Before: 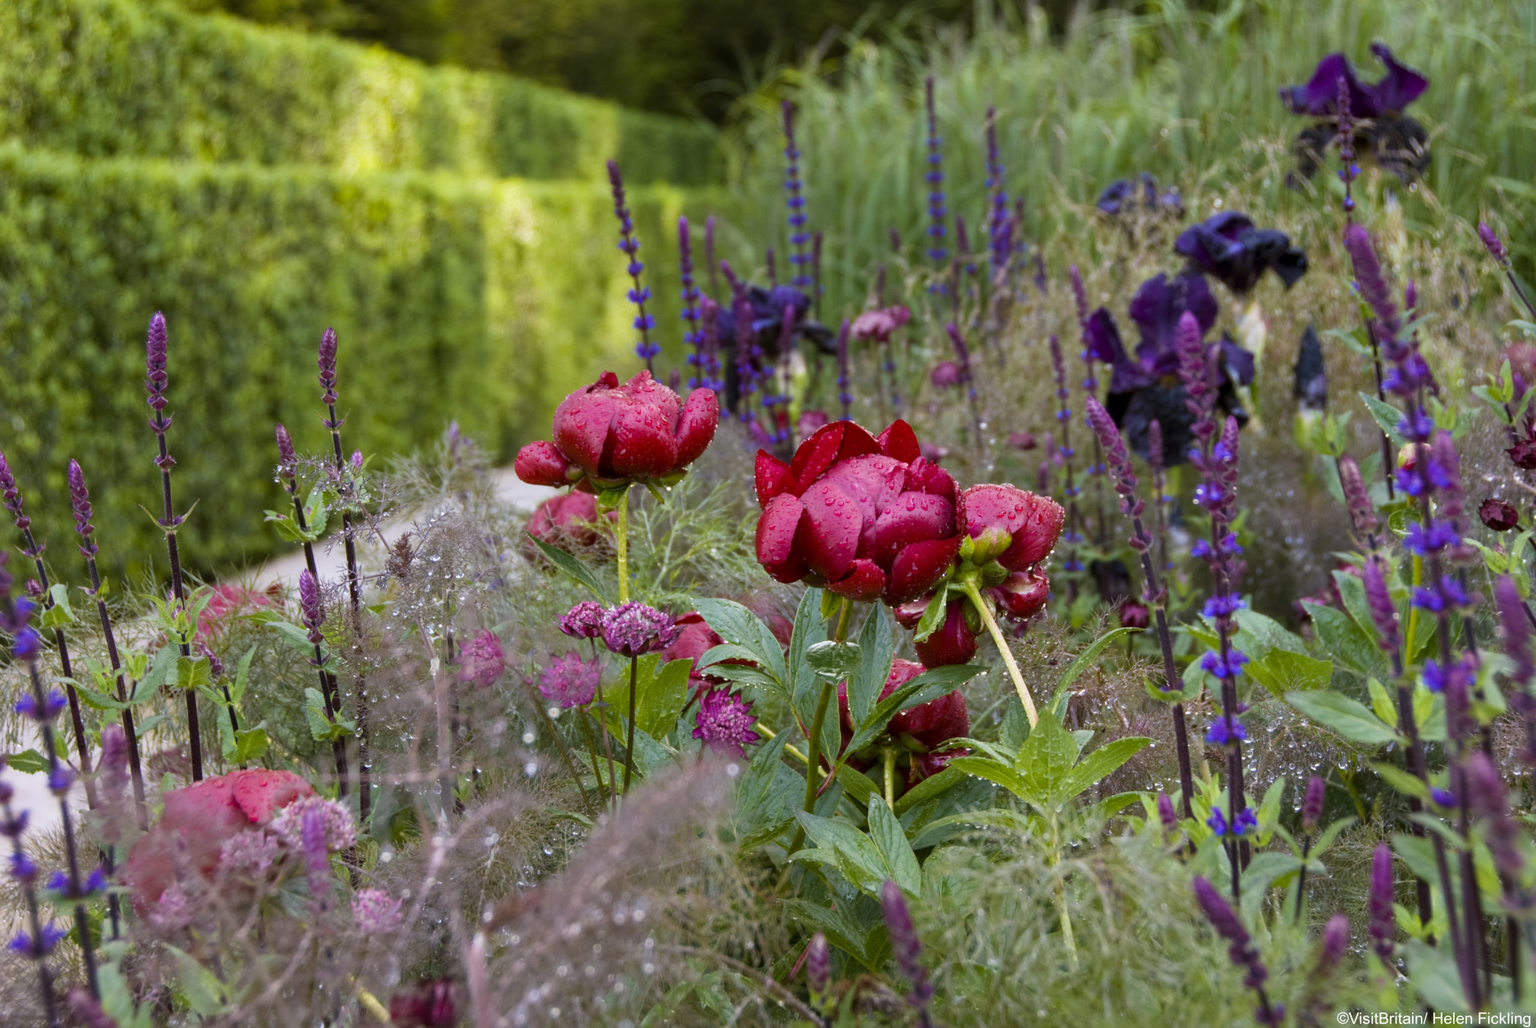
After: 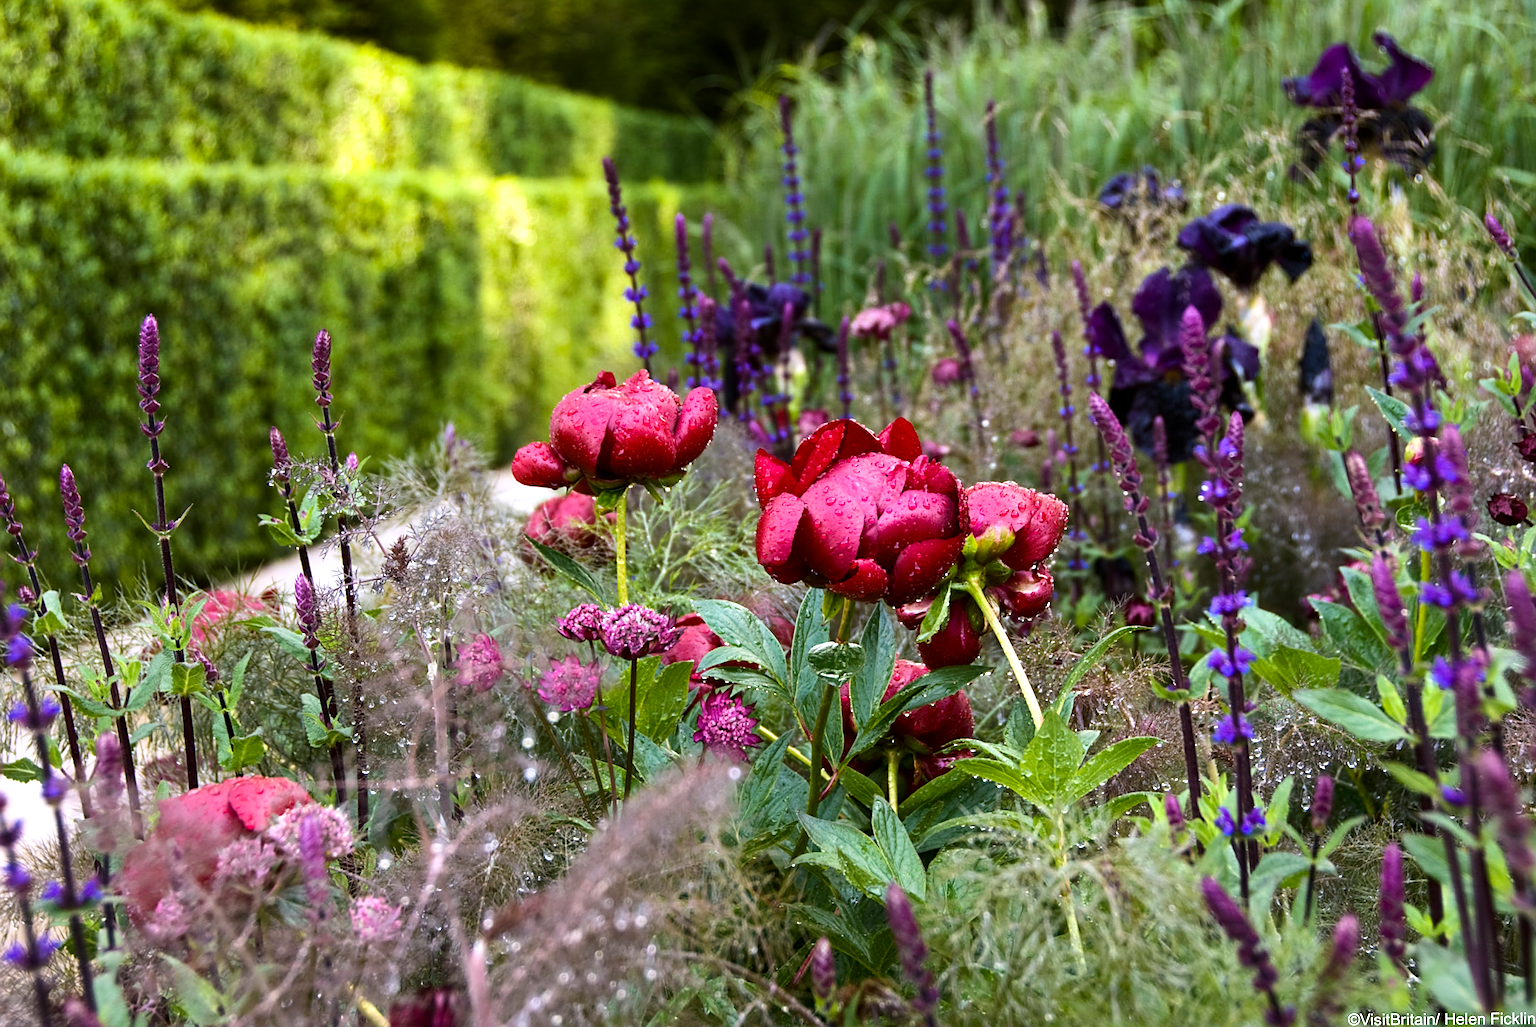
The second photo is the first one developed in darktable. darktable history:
rotate and perspective: rotation -0.45°, automatic cropping original format, crop left 0.008, crop right 0.992, crop top 0.012, crop bottom 0.988
tone equalizer: -8 EV -0.75 EV, -7 EV -0.7 EV, -6 EV -0.6 EV, -5 EV -0.4 EV, -3 EV 0.4 EV, -2 EV 0.6 EV, -1 EV 0.7 EV, +0 EV 0.75 EV, edges refinement/feathering 500, mask exposure compensation -1.57 EV, preserve details no
sharpen: on, module defaults
contrast brightness saturation: contrast 0.08, saturation 0.02
